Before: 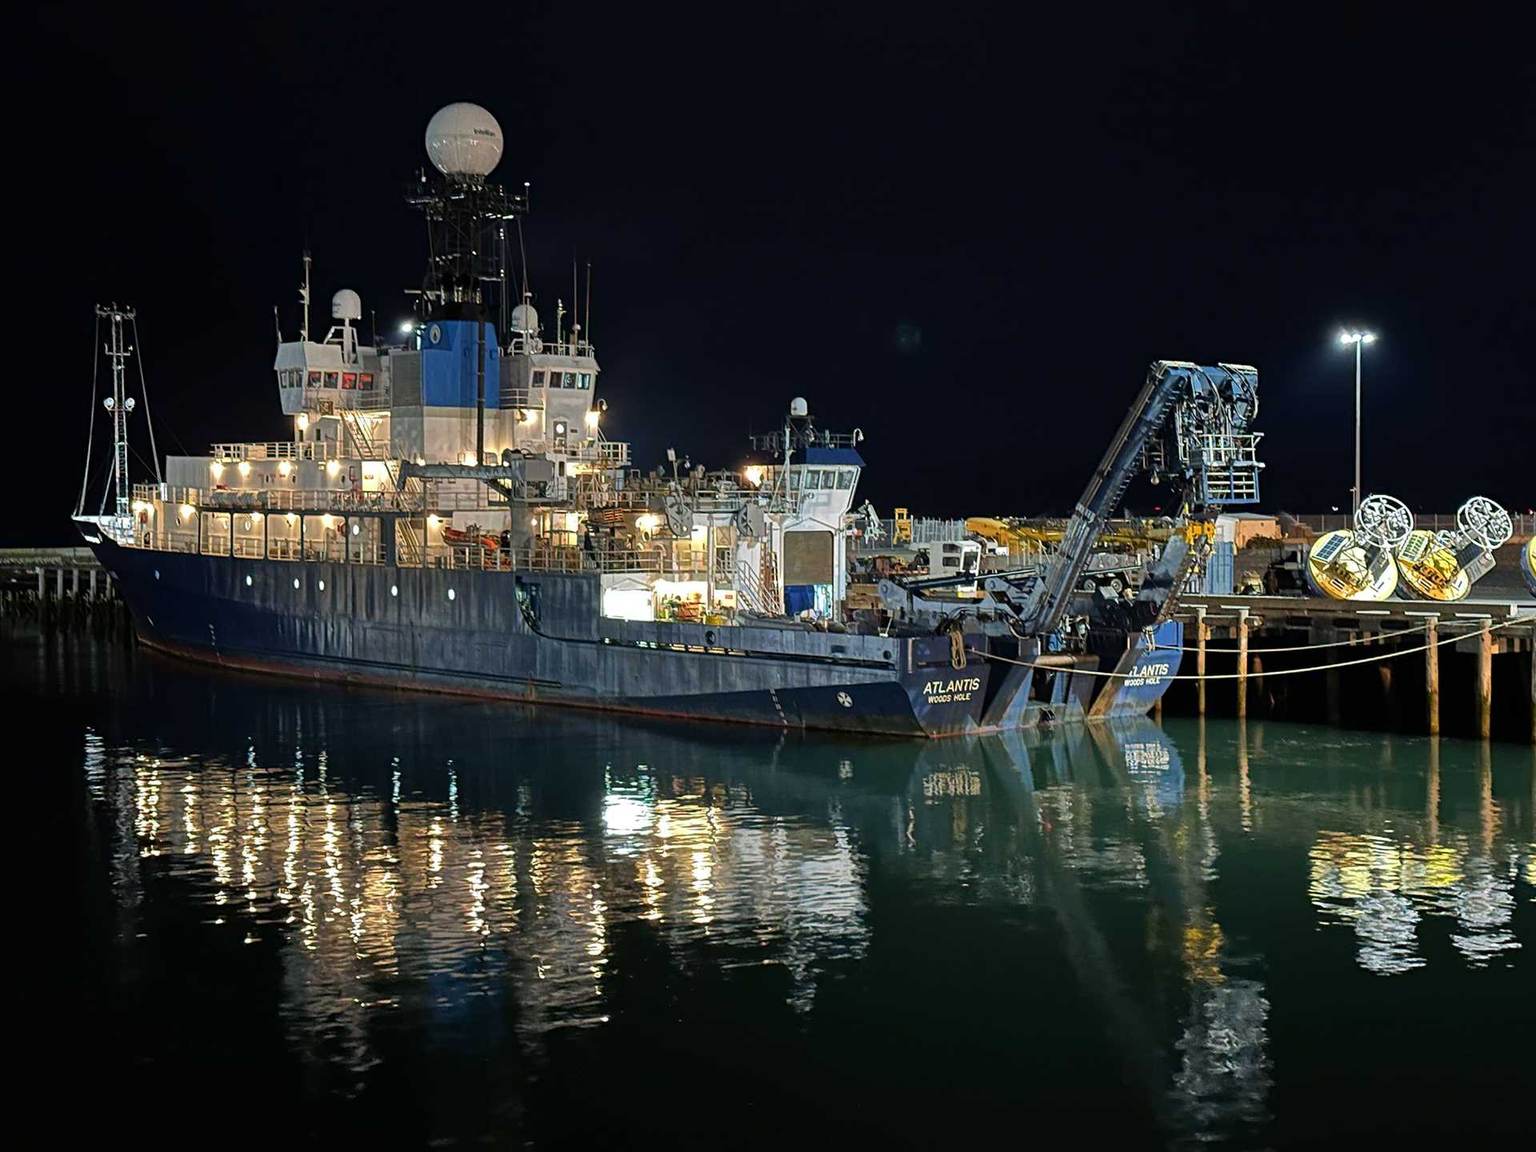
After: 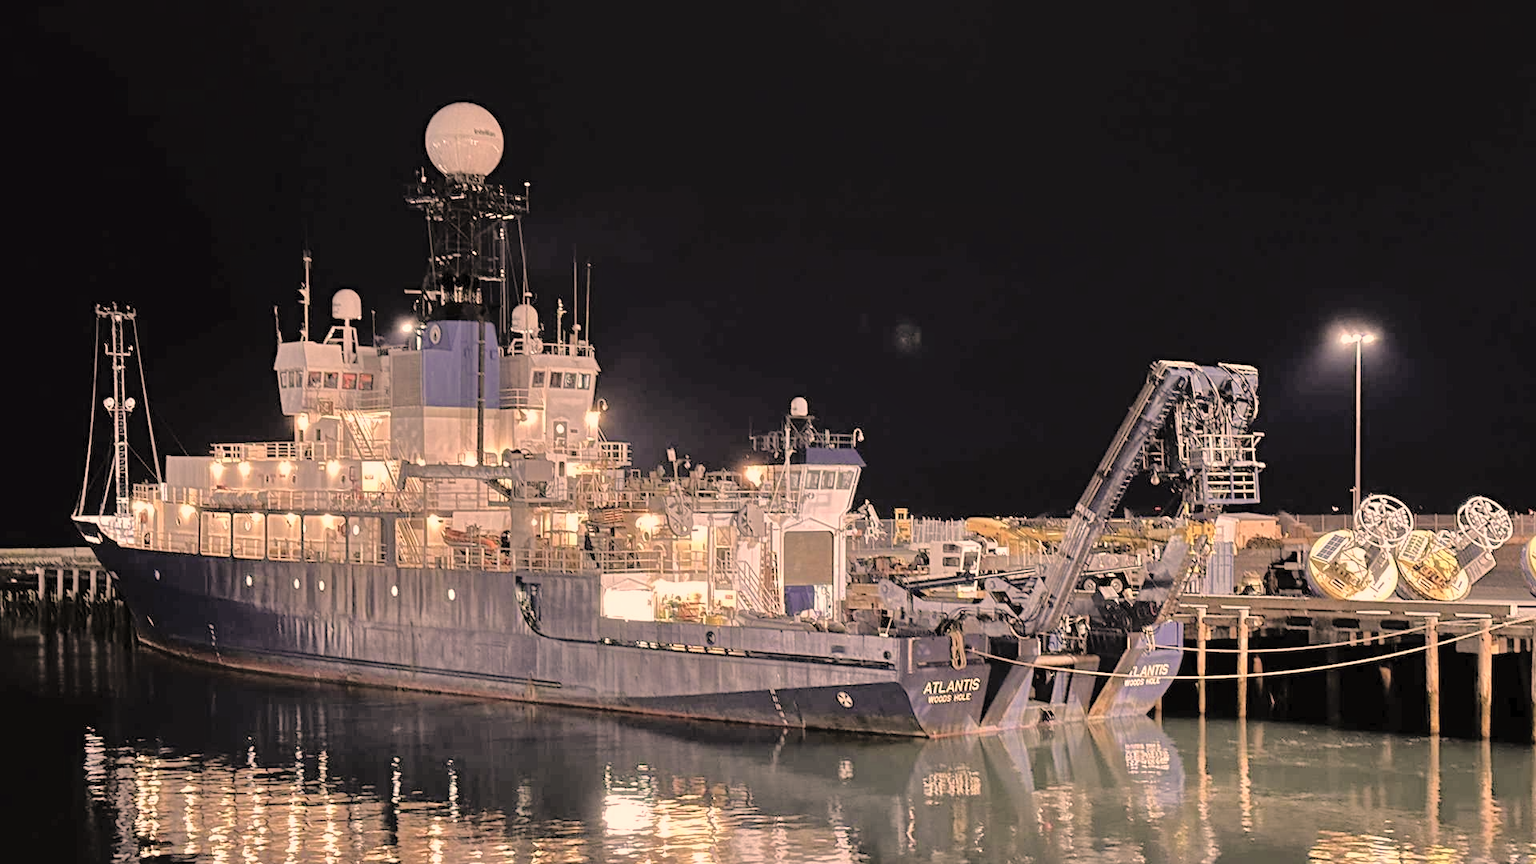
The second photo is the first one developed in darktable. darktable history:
color correction: highlights a* 21.03, highlights b* 19.6
tone equalizer: -7 EV 0.15 EV, -6 EV 0.597 EV, -5 EV 1.12 EV, -4 EV 1.33 EV, -3 EV 1.16 EV, -2 EV 0.6 EV, -1 EV 0.161 EV
crop: bottom 24.986%
contrast brightness saturation: brightness 0.183, saturation -0.508
